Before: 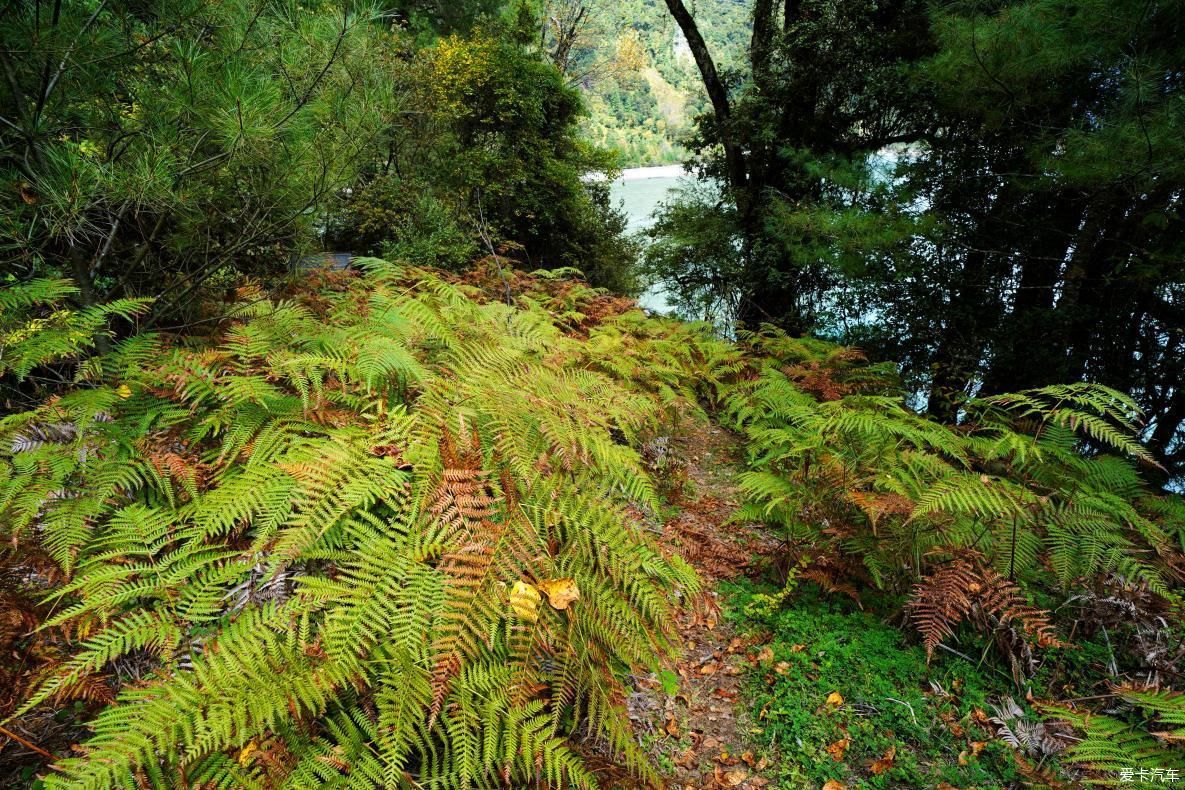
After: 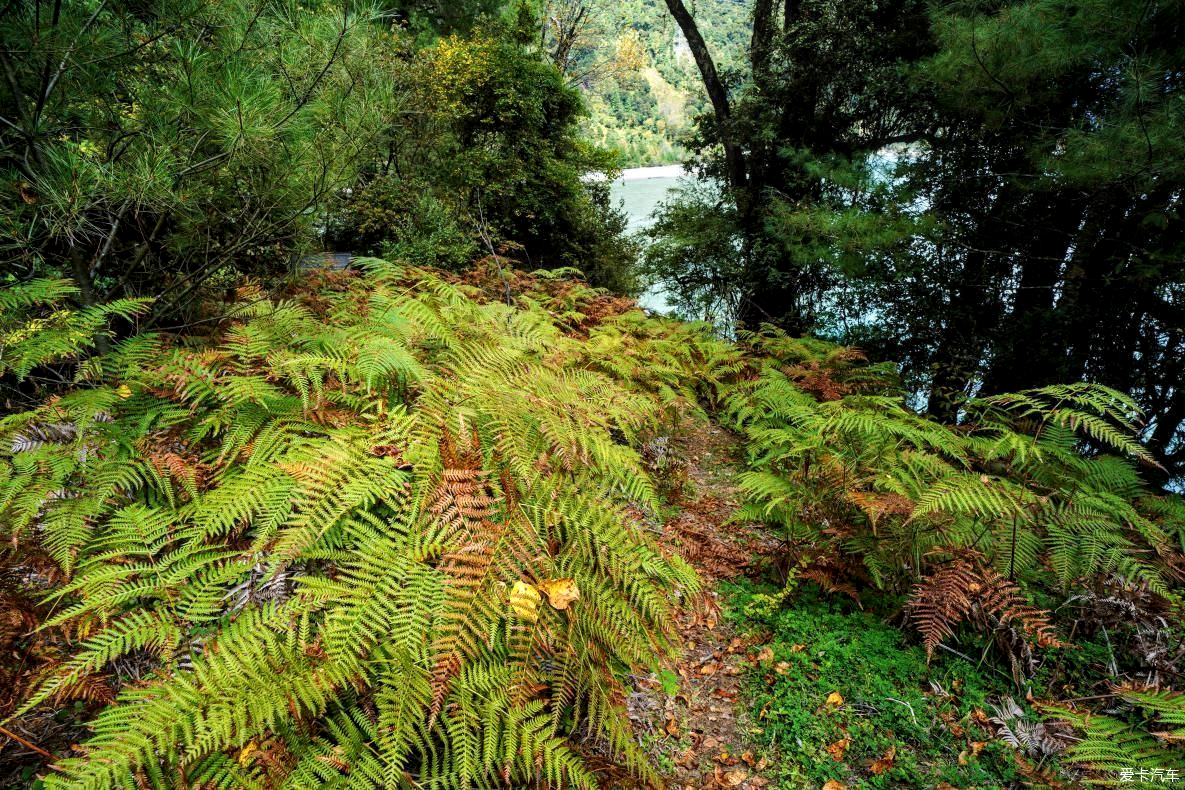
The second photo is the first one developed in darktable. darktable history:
color calibration: illuminant same as pipeline (D50), adaptation XYZ, x 0.346, y 0.359, temperature 5002.98 K, saturation algorithm version 1 (2020)
local contrast: detail 130%
tone equalizer: on, module defaults
